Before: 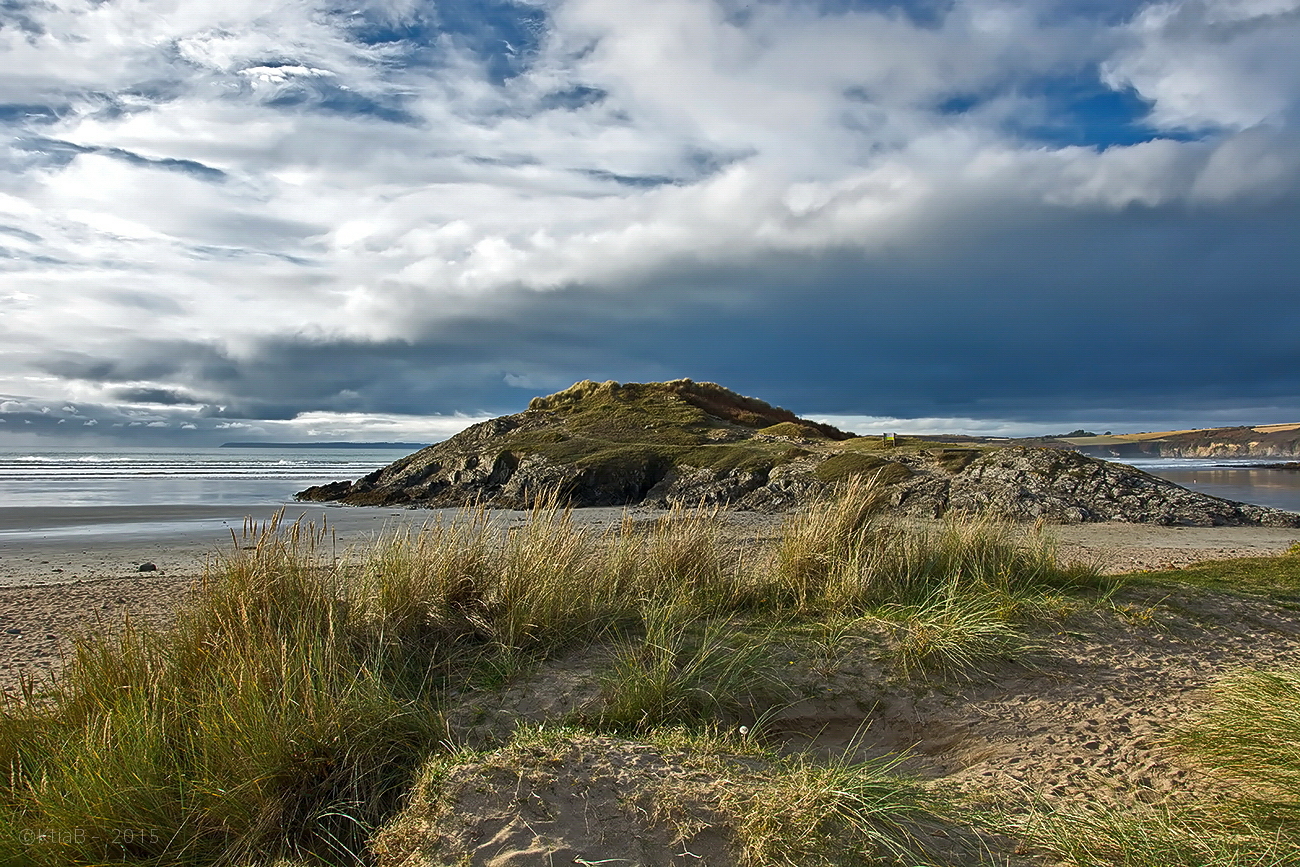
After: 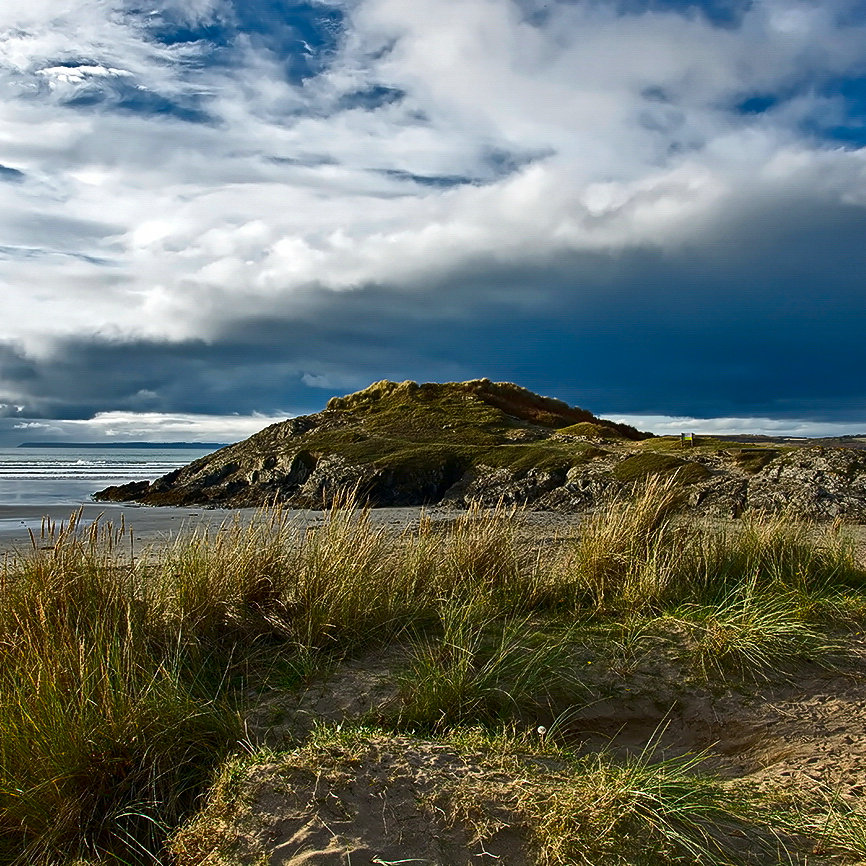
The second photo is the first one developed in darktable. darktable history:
crop and rotate: left 15.546%, right 17.787%
contrast brightness saturation: contrast 0.12, brightness -0.12, saturation 0.2
